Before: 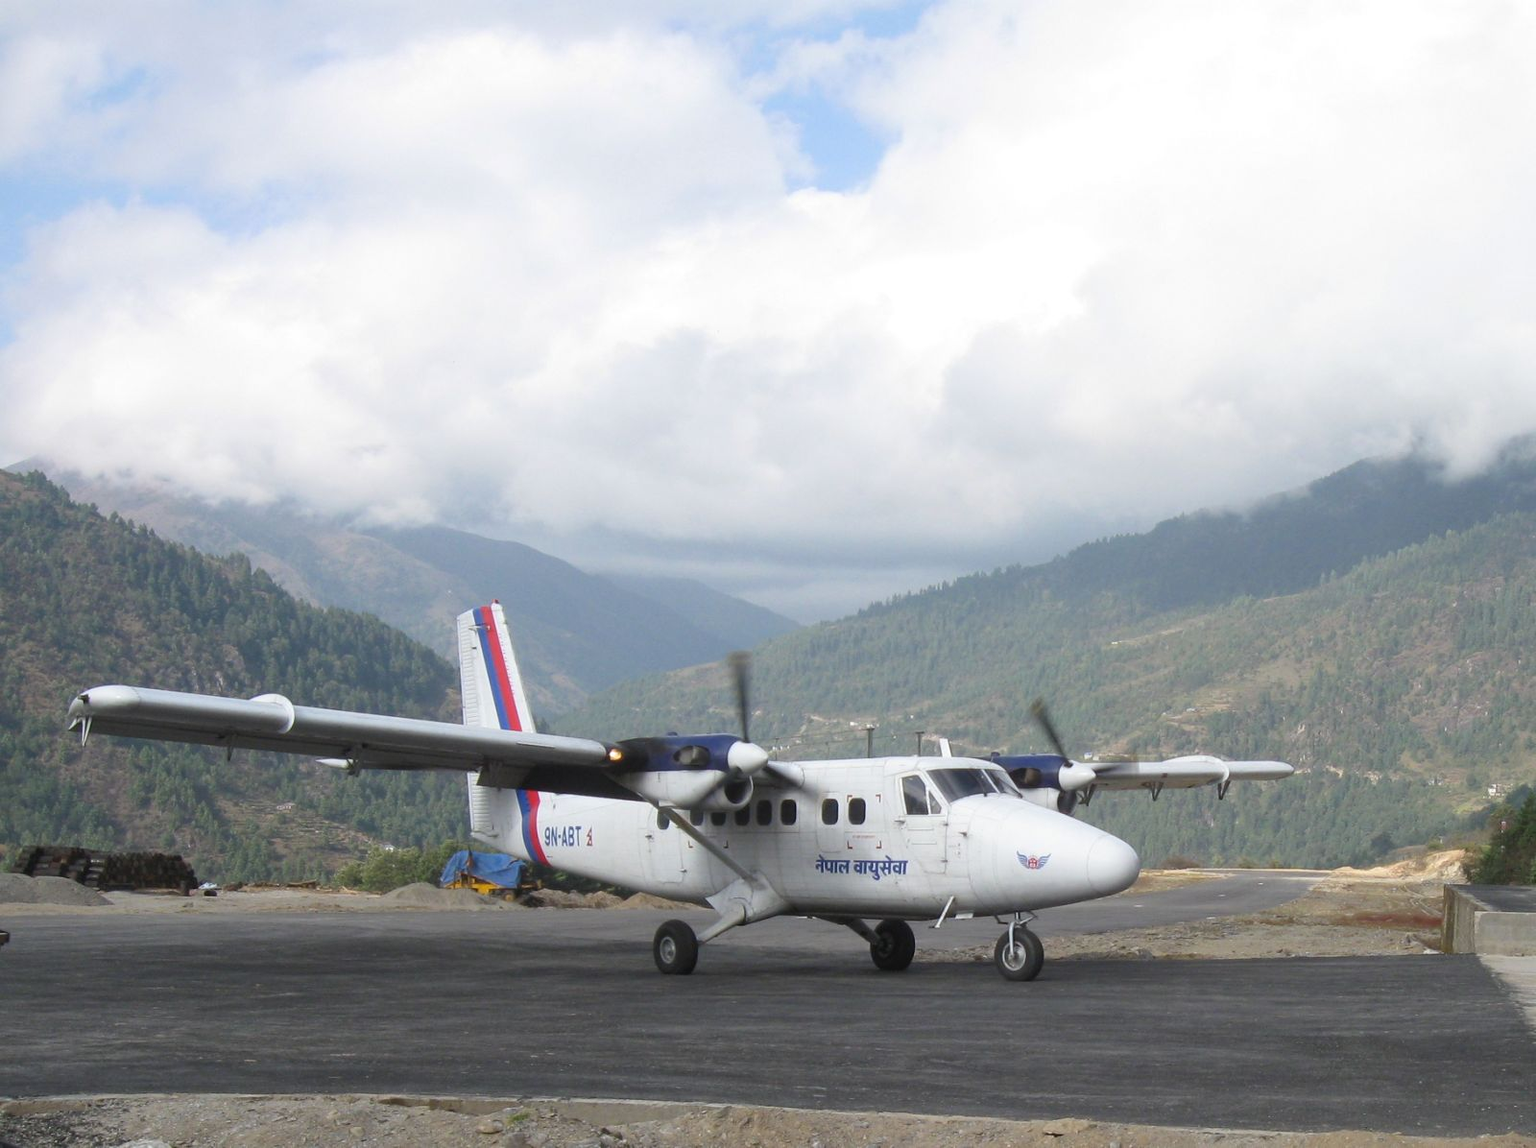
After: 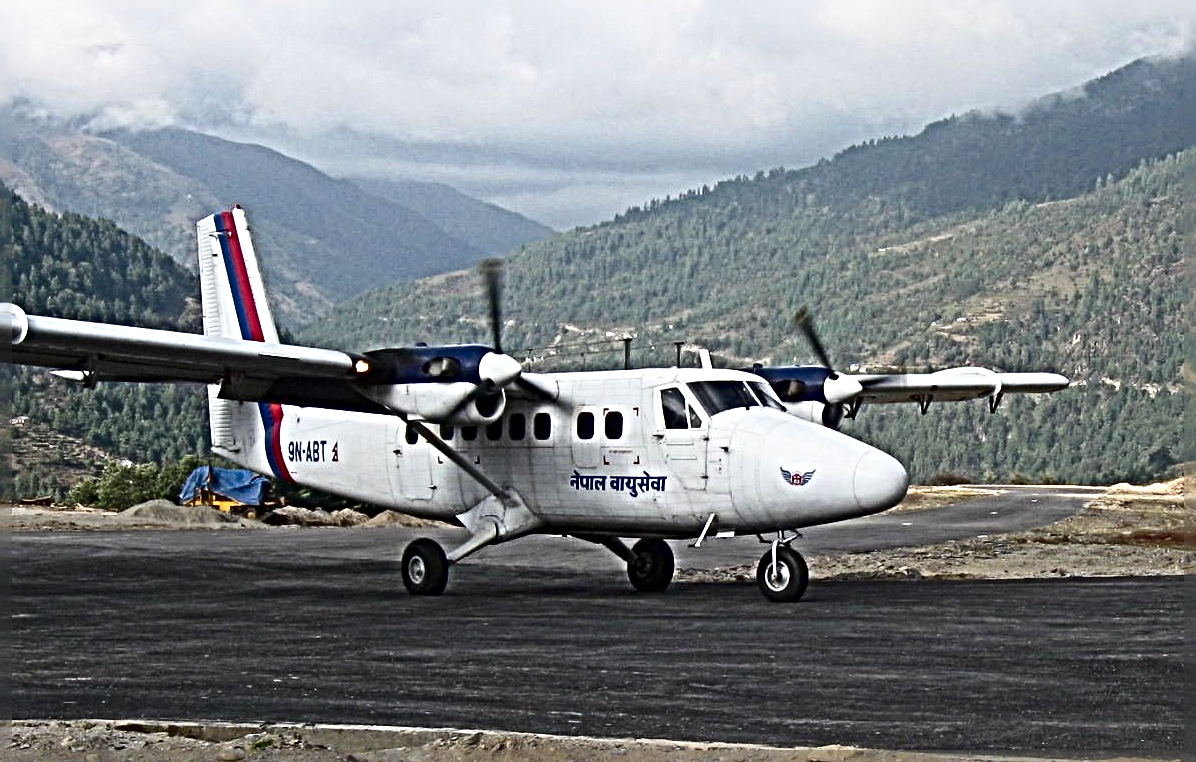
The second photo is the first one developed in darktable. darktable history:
sharpen: radius 6.289, amount 1.81, threshold 0.076
crop and rotate: left 17.494%, top 35.281%, right 7.716%, bottom 0.945%
contrast brightness saturation: contrast 0.197, brightness -0.106, saturation 0.098
